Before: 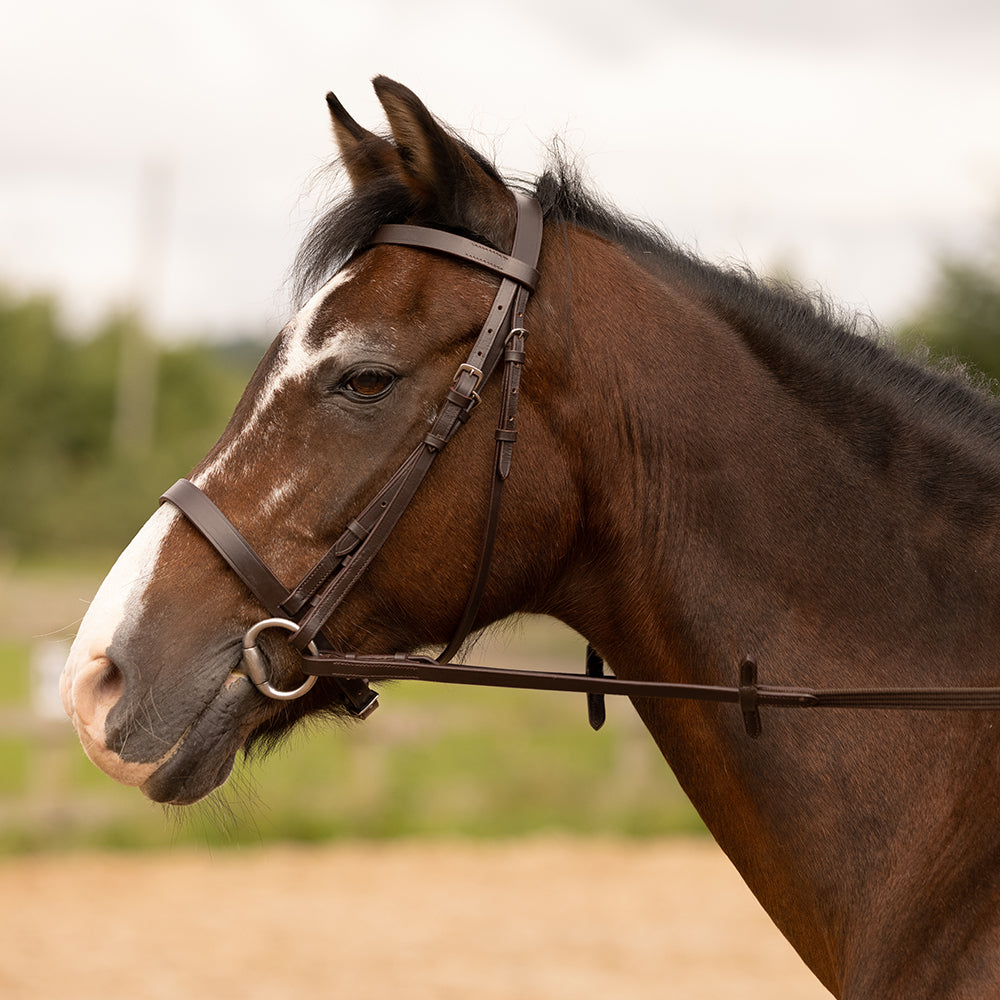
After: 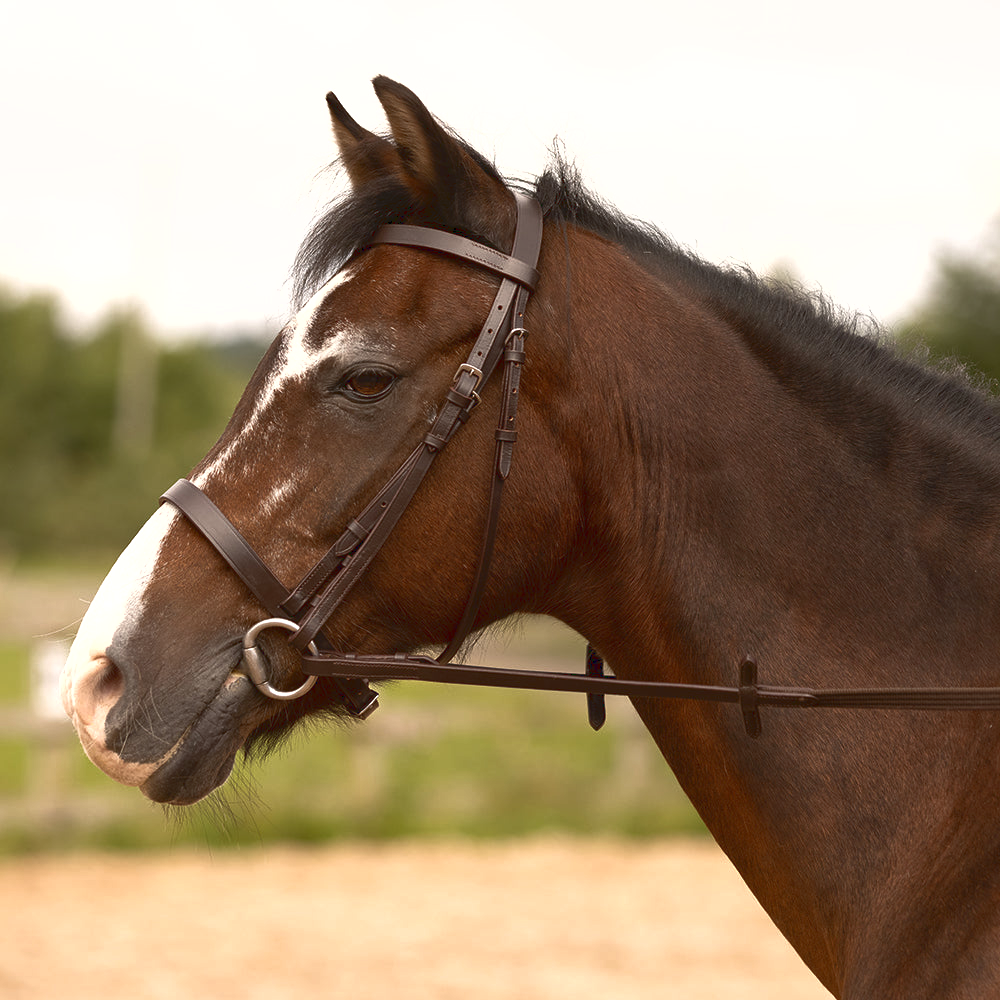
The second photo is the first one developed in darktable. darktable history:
tone curve: curves: ch0 [(0, 0.081) (0.483, 0.453) (0.881, 0.992)]
local contrast: mode bilateral grid, contrast 20, coarseness 50, detail 120%, midtone range 0.2
